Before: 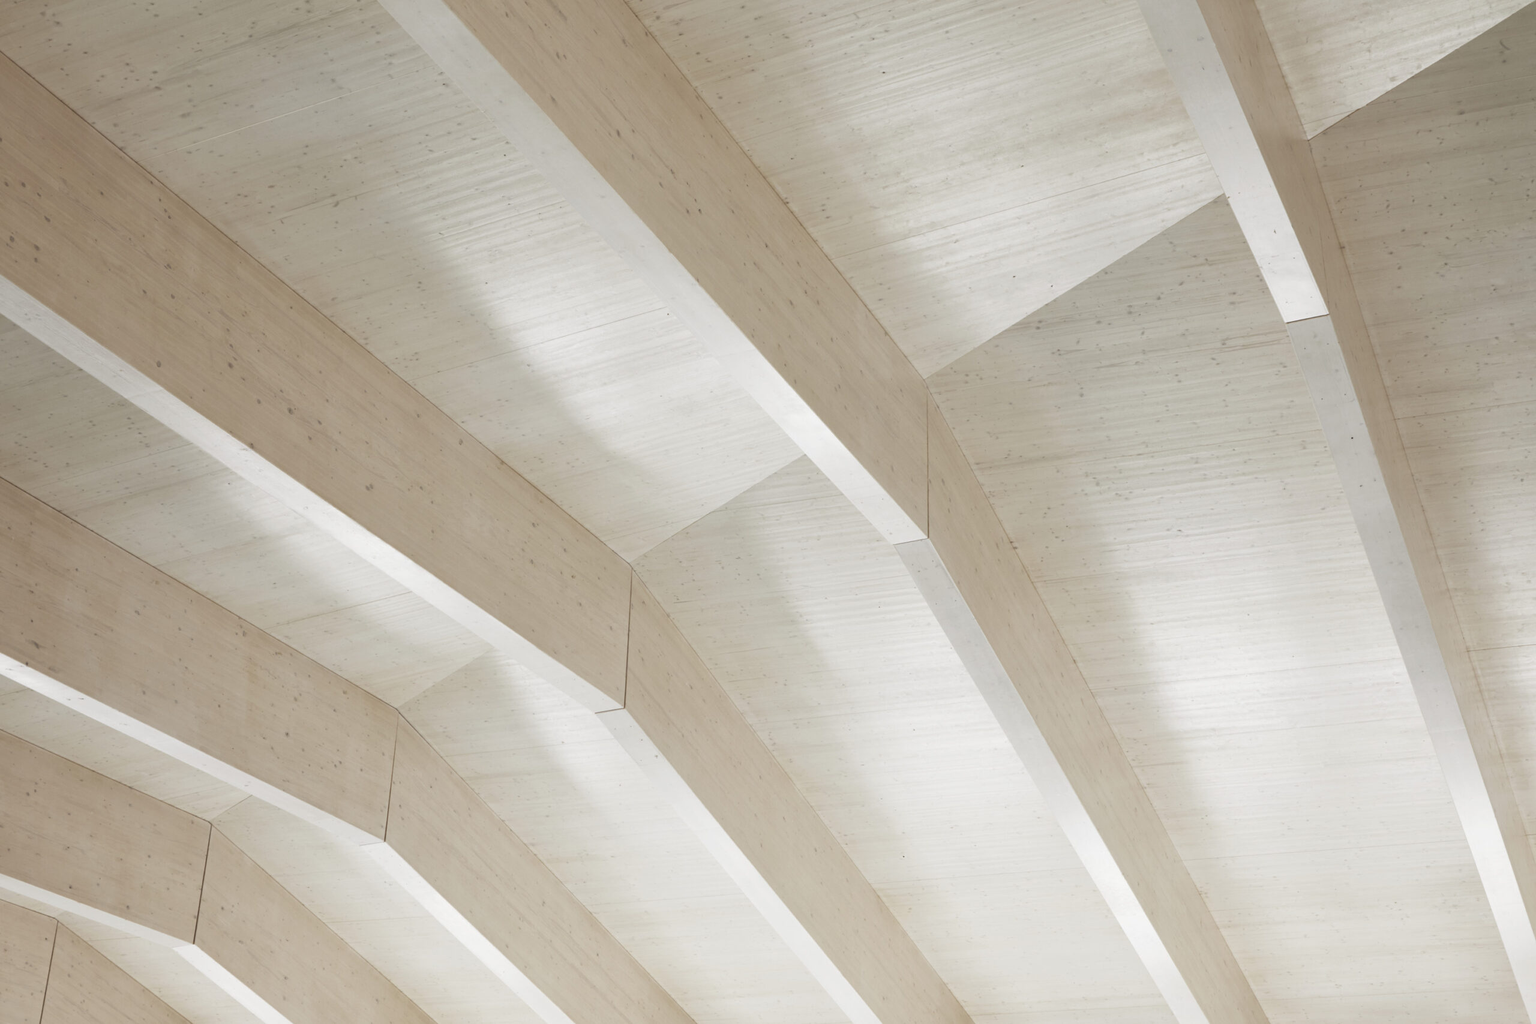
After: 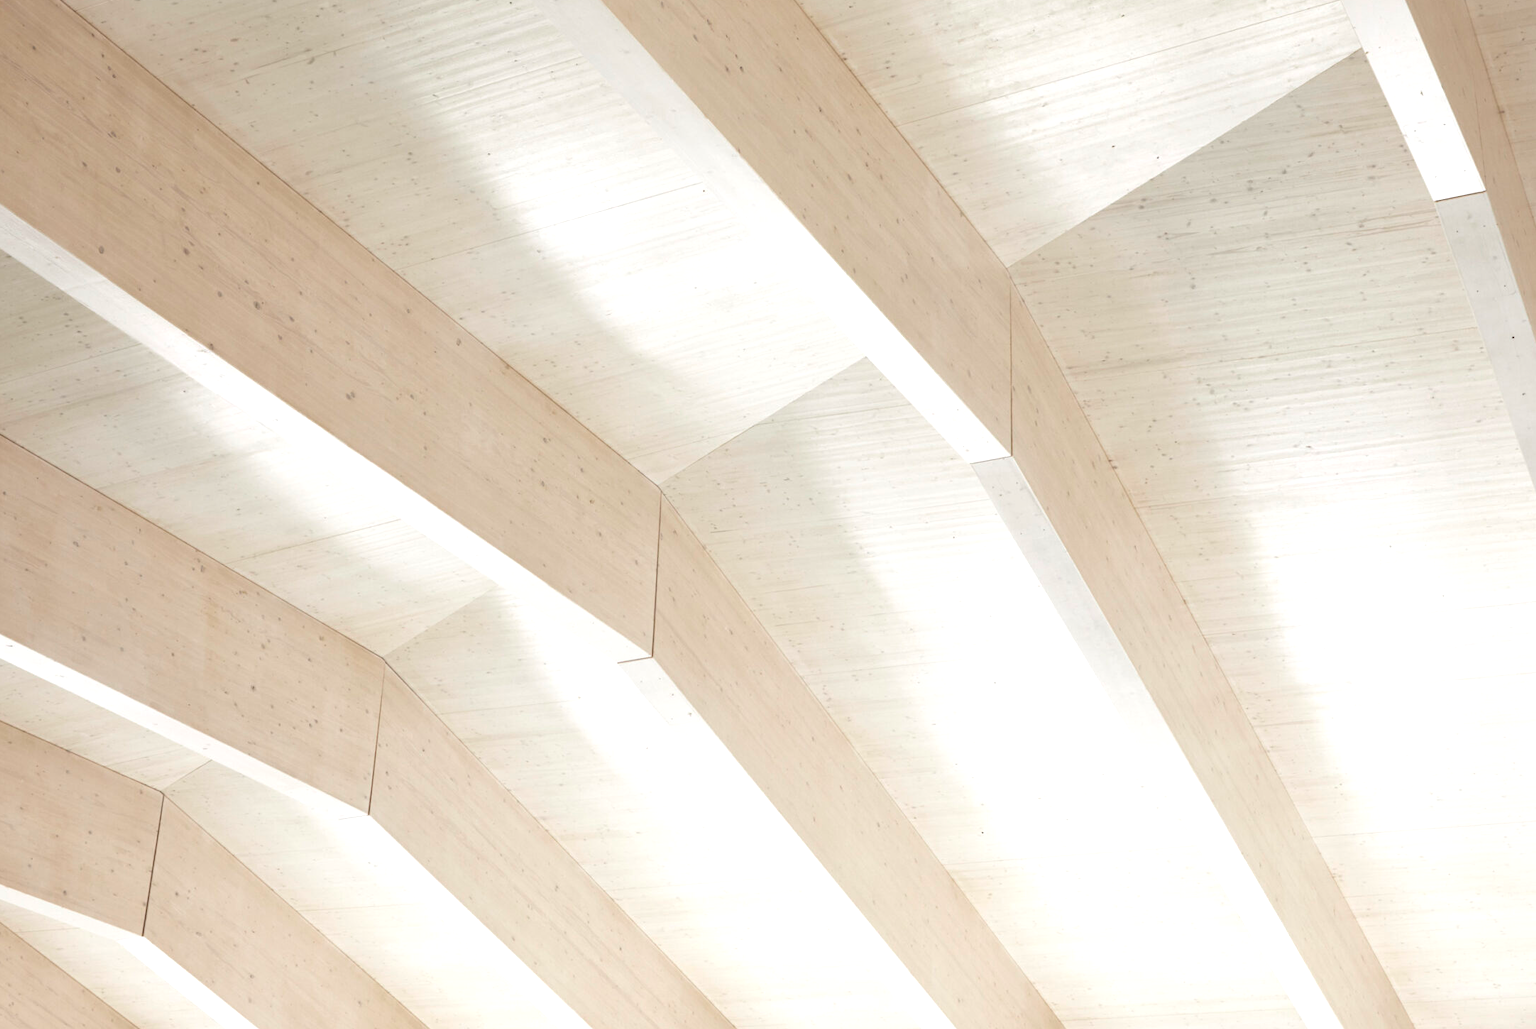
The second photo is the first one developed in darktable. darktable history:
exposure: black level correction -0.002, exposure 0.536 EV, compensate exposure bias true, compensate highlight preservation false
crop and rotate: left 4.773%, top 14.974%, right 10.687%
